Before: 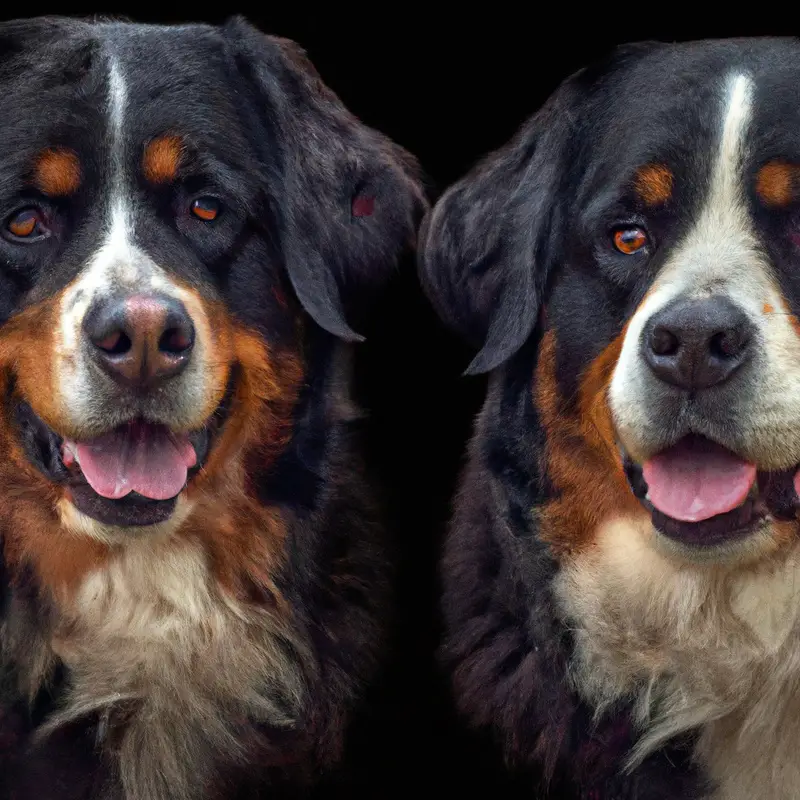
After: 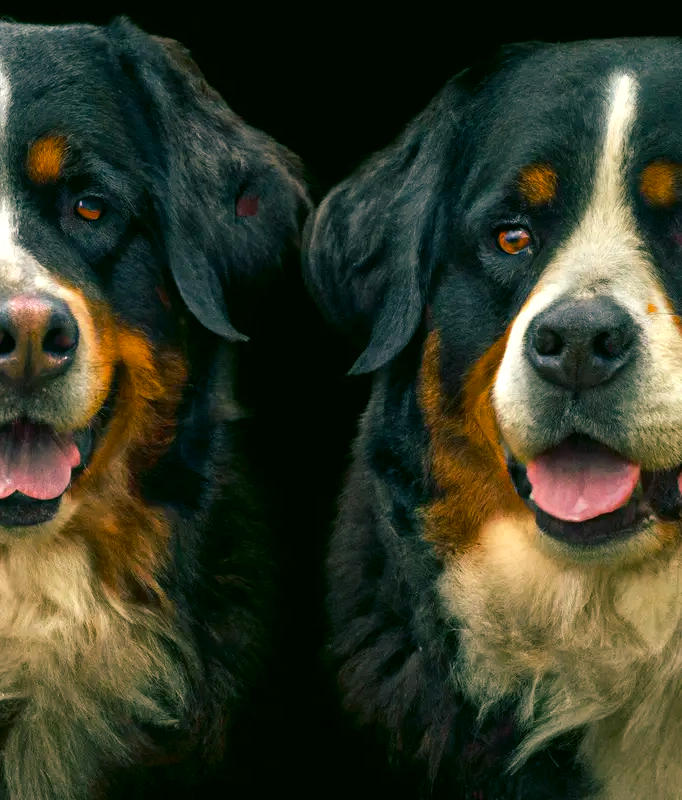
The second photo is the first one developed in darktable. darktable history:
color correction: highlights a* 4.27, highlights b* 4.95, shadows a* -7.02, shadows b* 5.05
crop and rotate: left 14.737%
exposure: exposure 0.201 EV, compensate highlight preservation false
color balance rgb: shadows lift › luminance -28.729%, shadows lift › chroma 10.126%, shadows lift › hue 228.22°, power › chroma 2.521%, power › hue 68.51°, perceptual saturation grading › global saturation 19.846%
